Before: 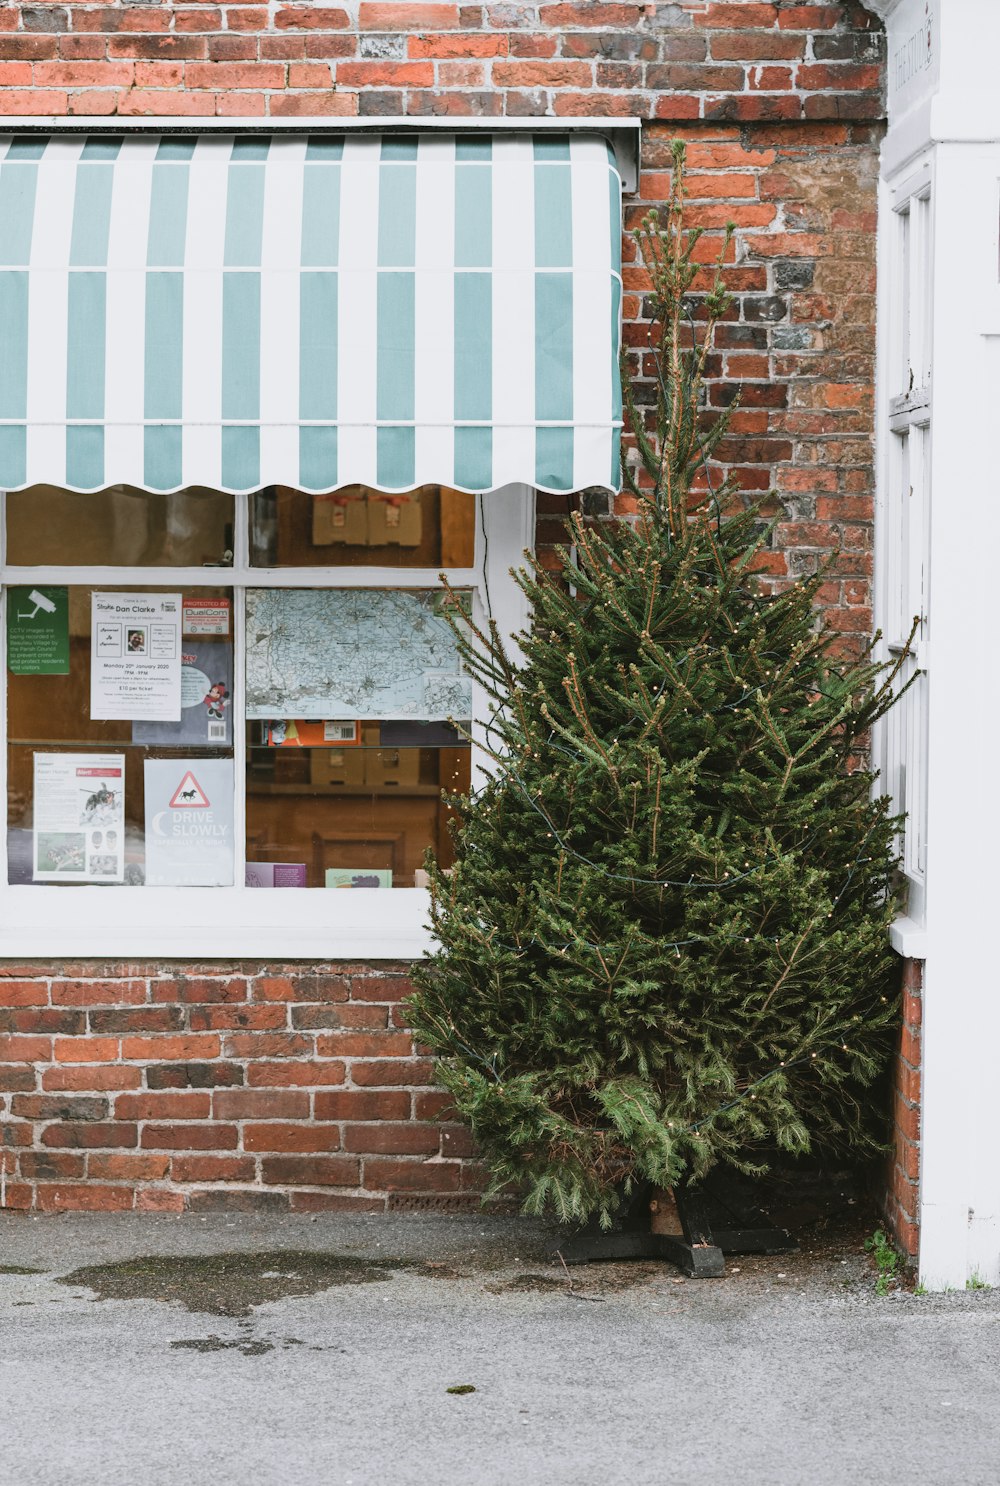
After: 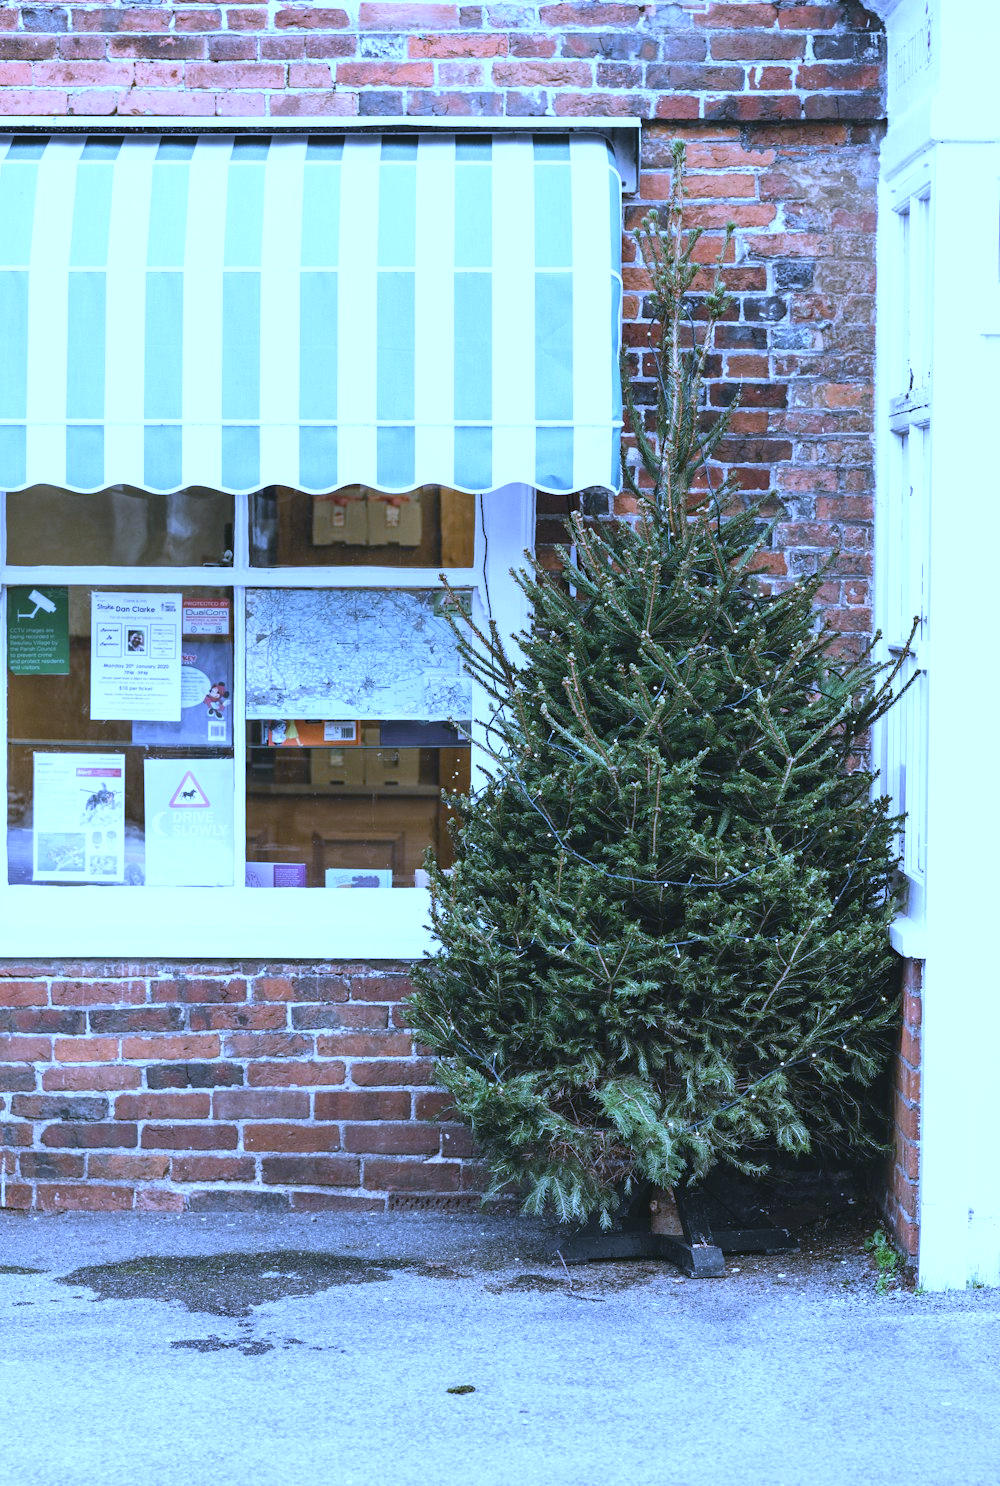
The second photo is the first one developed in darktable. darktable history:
exposure: exposure 0.566 EV, compensate highlight preservation false
white balance: red 0.766, blue 1.537
